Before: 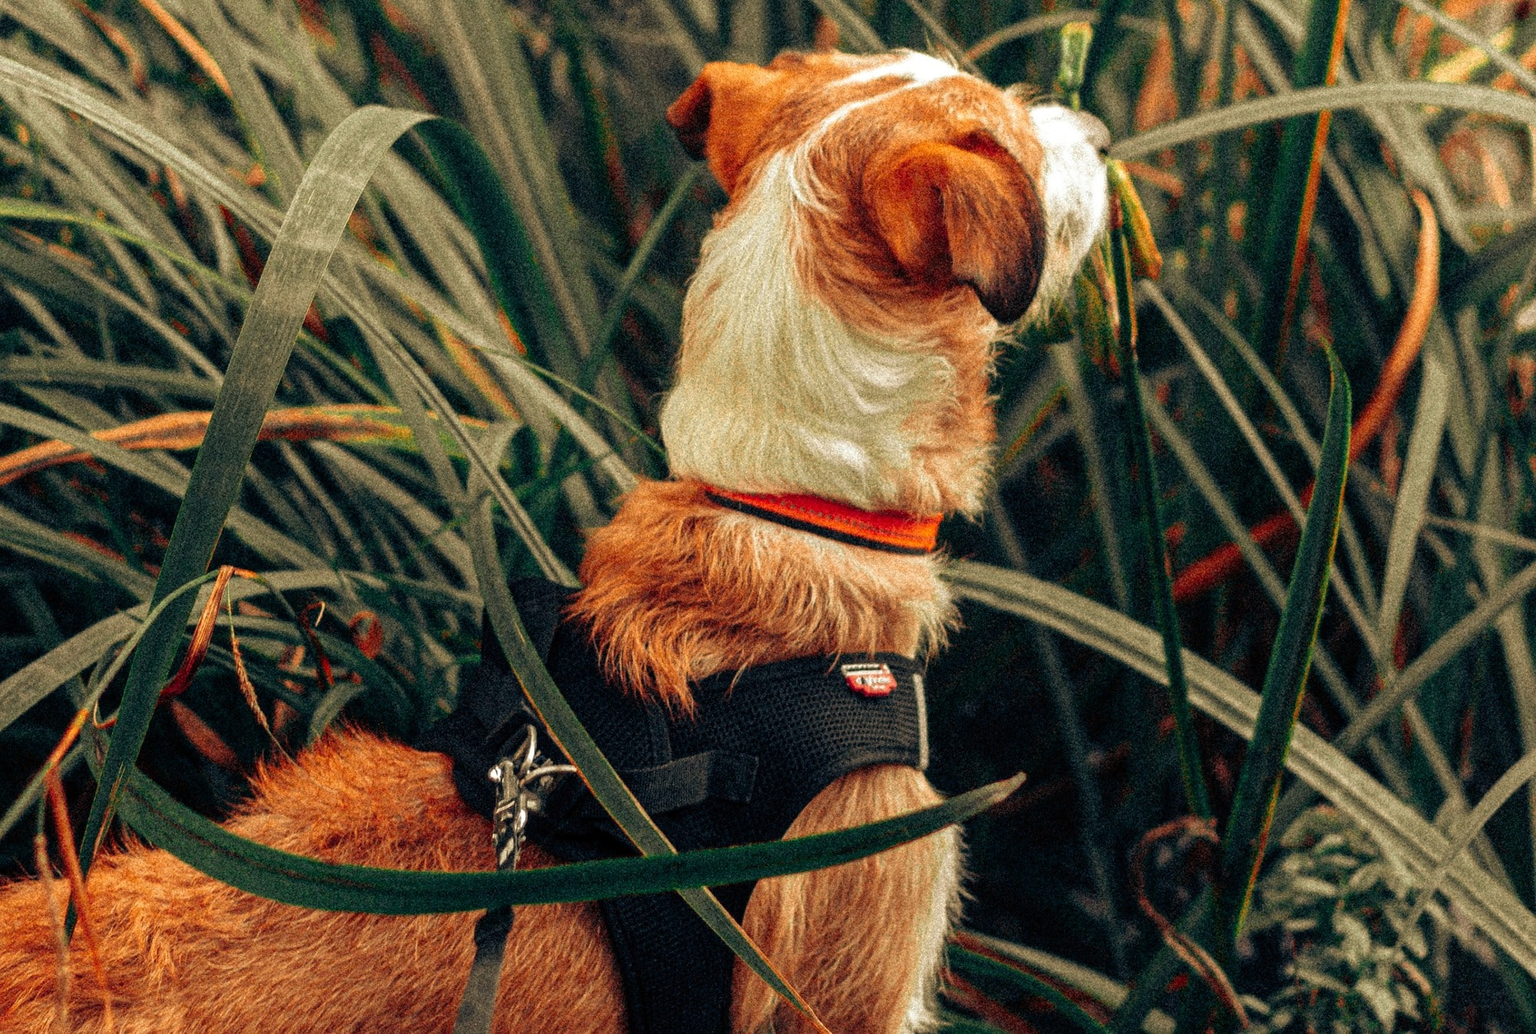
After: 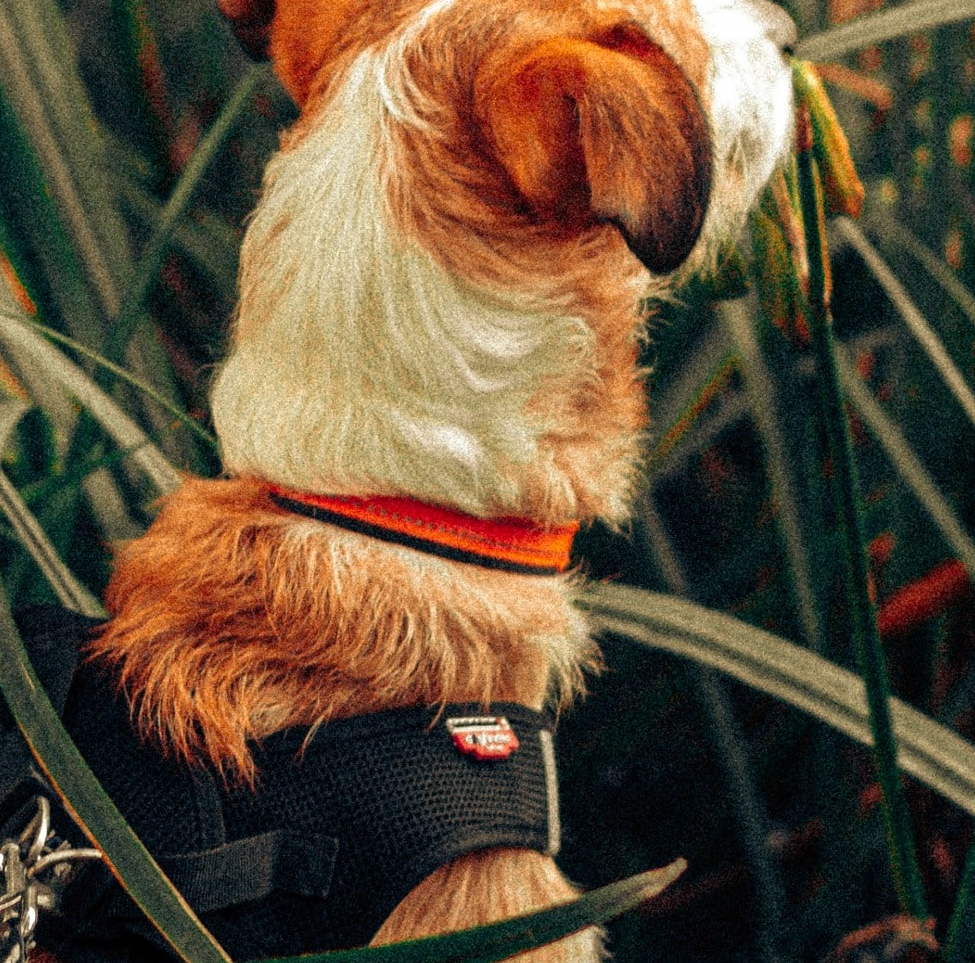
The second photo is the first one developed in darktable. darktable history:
crop: left 32.463%, top 10.976%, right 18.768%, bottom 17.434%
